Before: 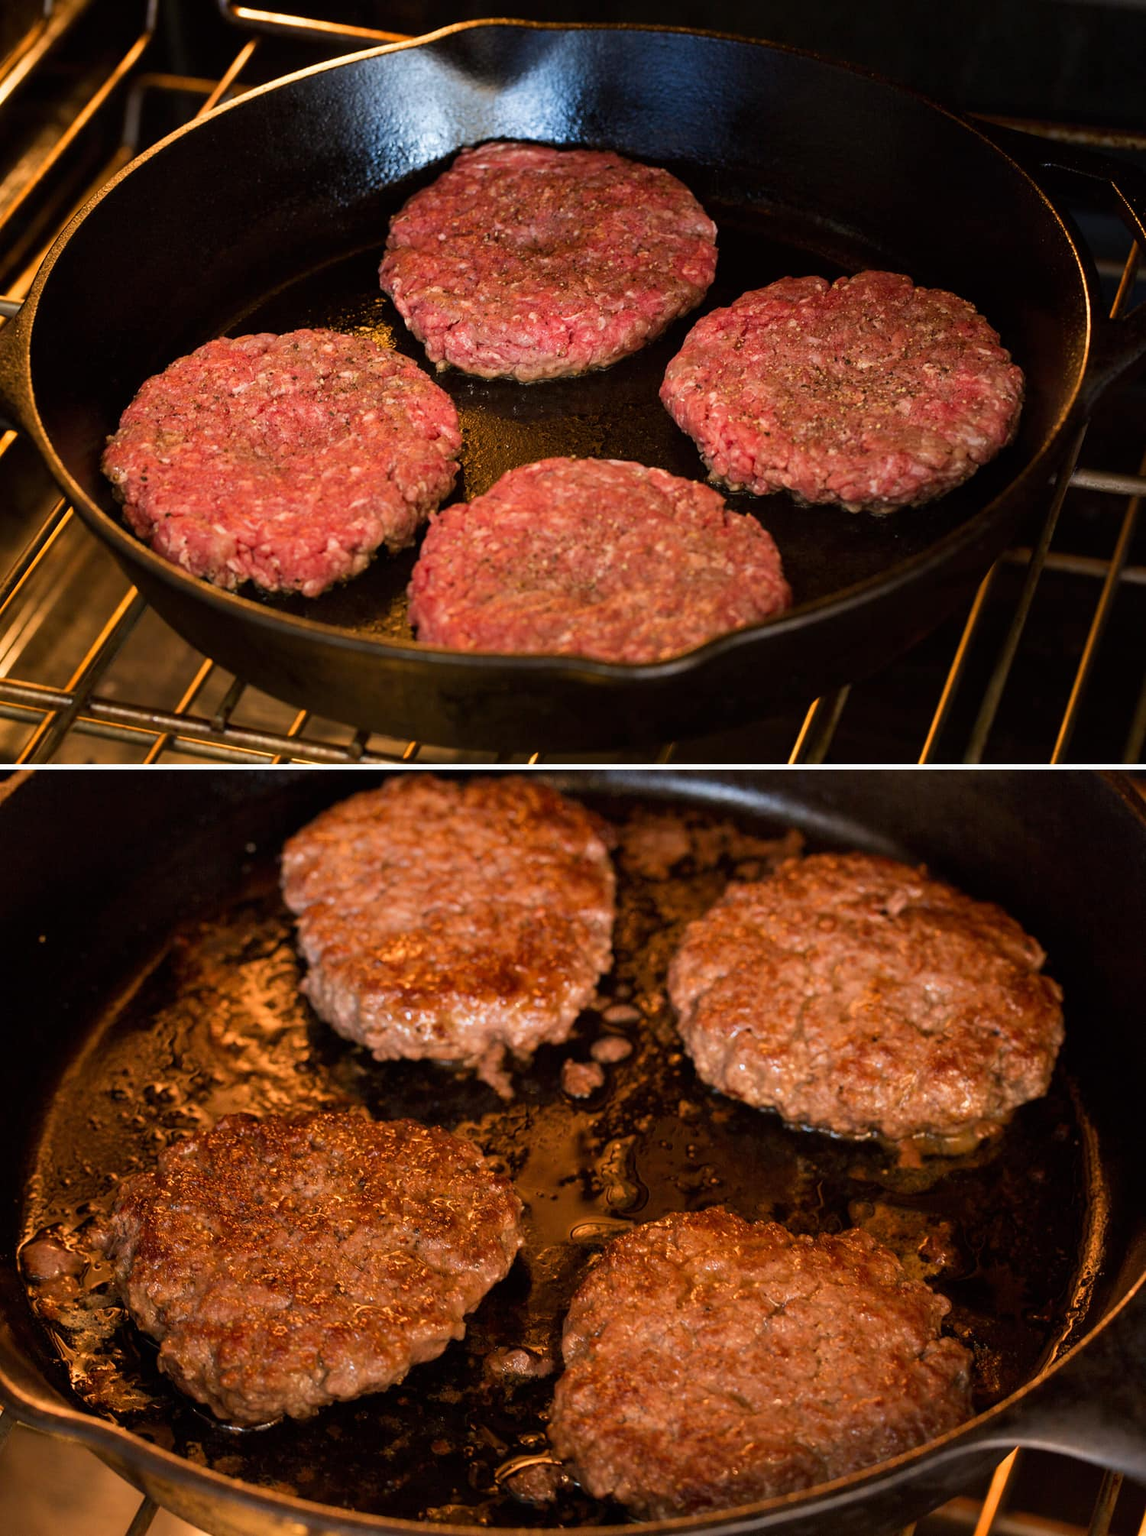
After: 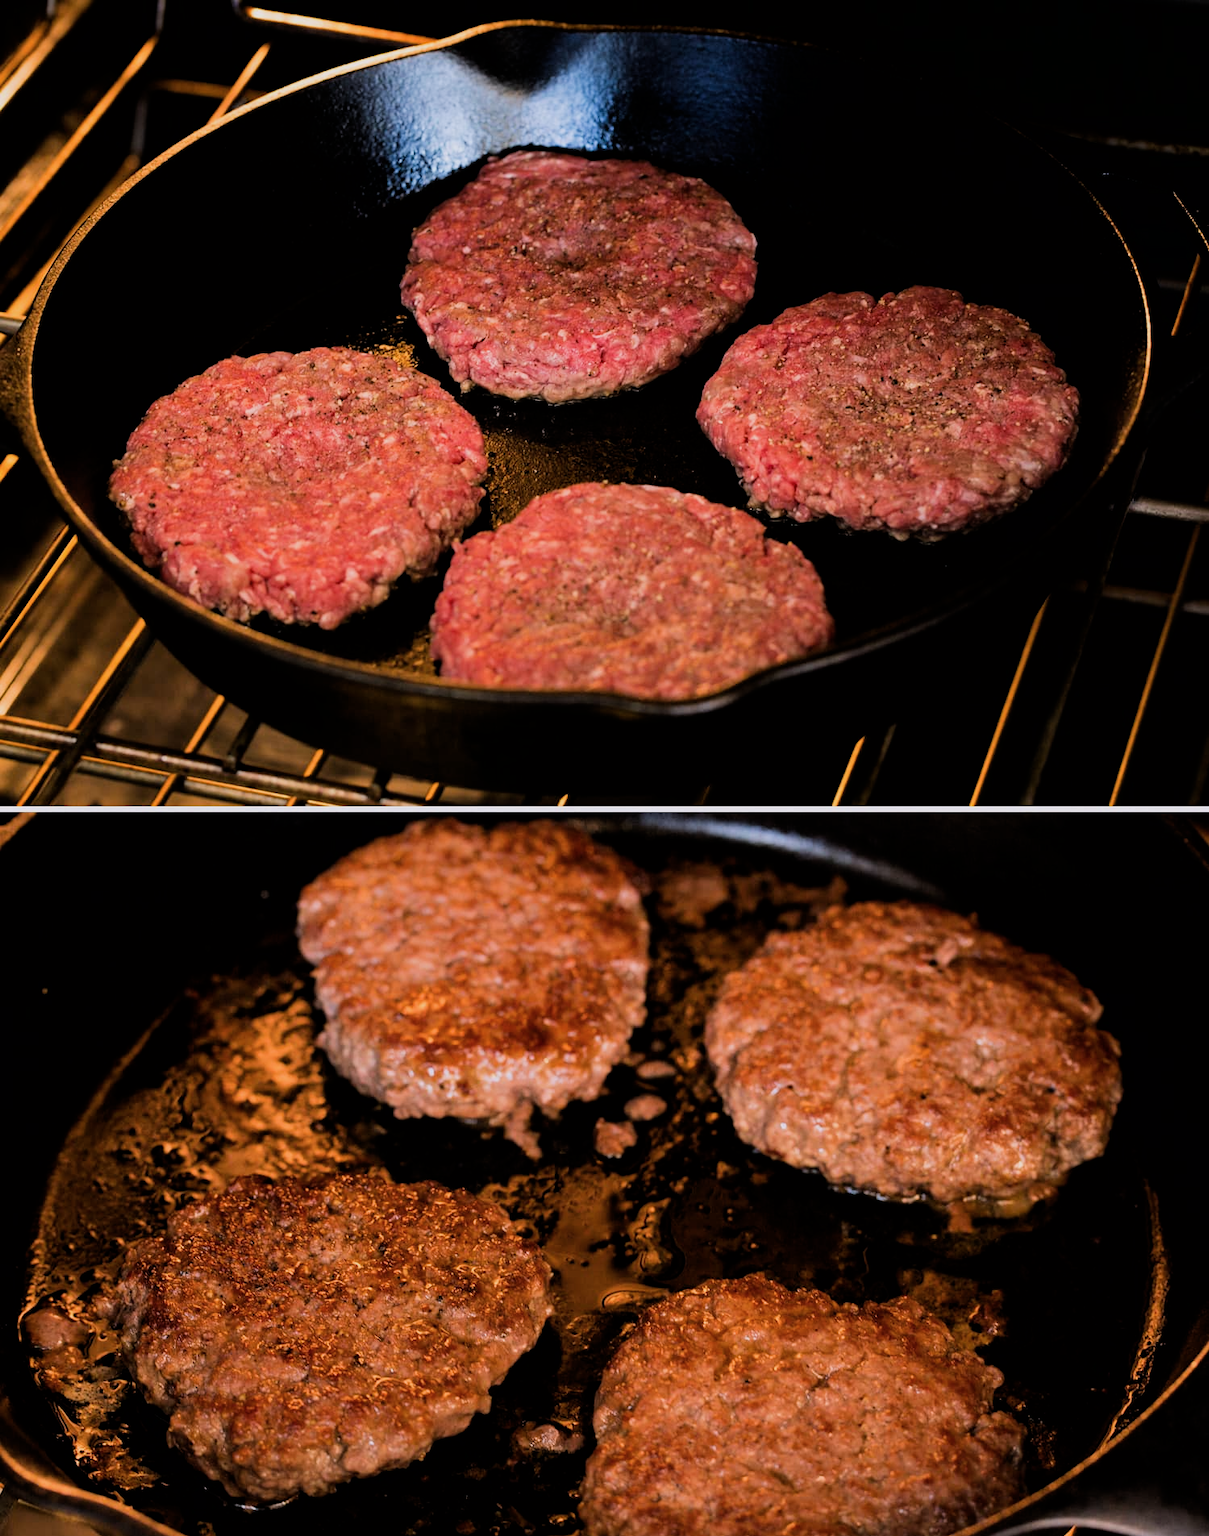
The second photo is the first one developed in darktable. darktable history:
crop and rotate: top 0.008%, bottom 5.195%
color balance rgb: highlights gain › chroma 3.058%, highlights gain › hue 54.44°, perceptual saturation grading › global saturation 0.481%, global vibrance 14.819%
color calibration: x 0.37, y 0.382, temperature 4317.1 K
filmic rgb: black relative exposure -5.11 EV, white relative exposure 3.97 EV, hardness 2.88, contrast 1.297
